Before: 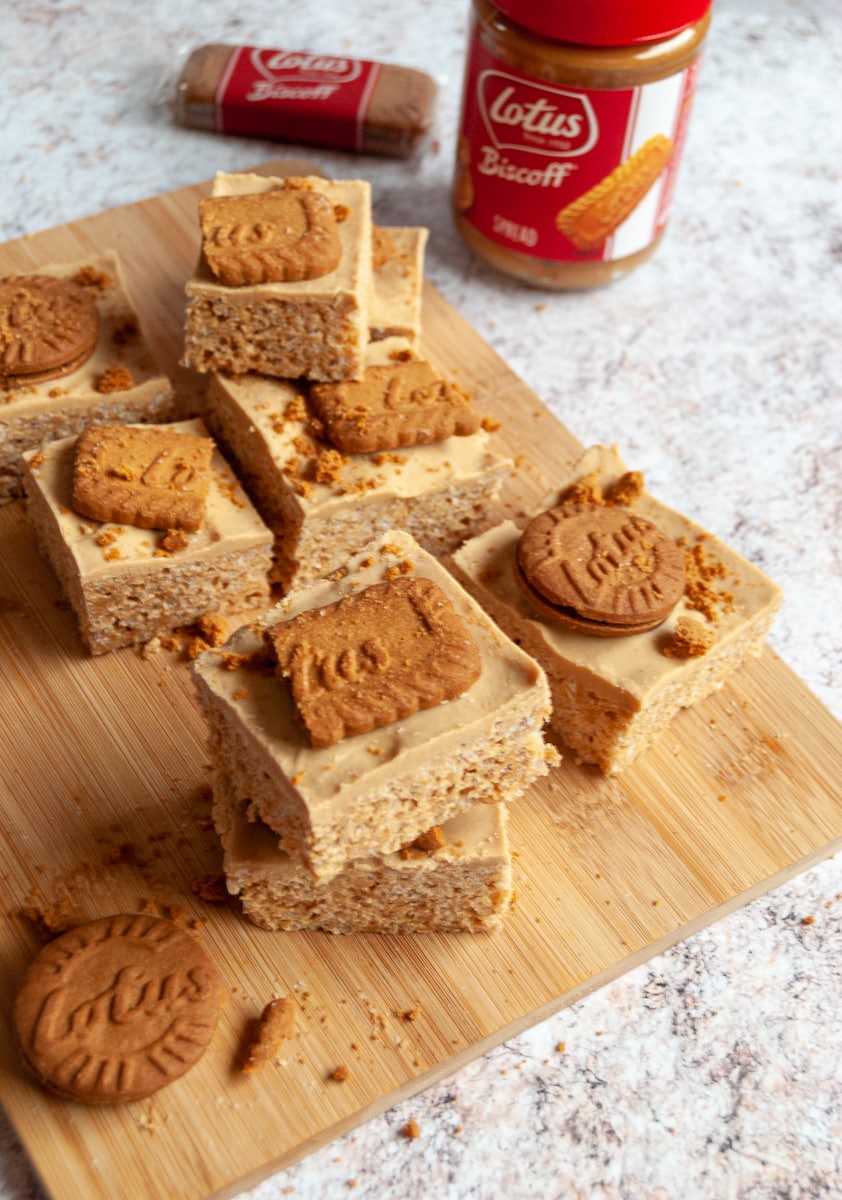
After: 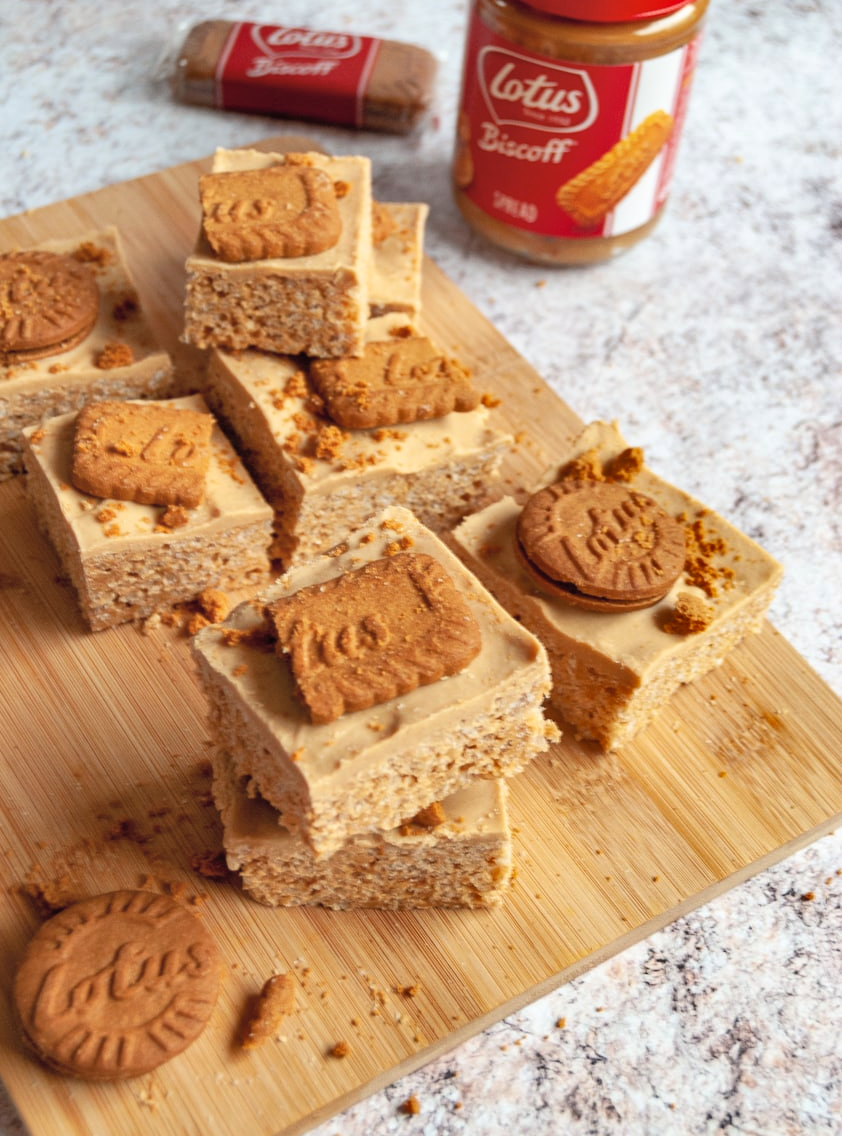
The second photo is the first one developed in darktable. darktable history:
crop and rotate: top 2.073%, bottom 3.255%
shadows and highlights: shadows 23.01, highlights -49.27, soften with gaussian
contrast brightness saturation: brightness 0.132
